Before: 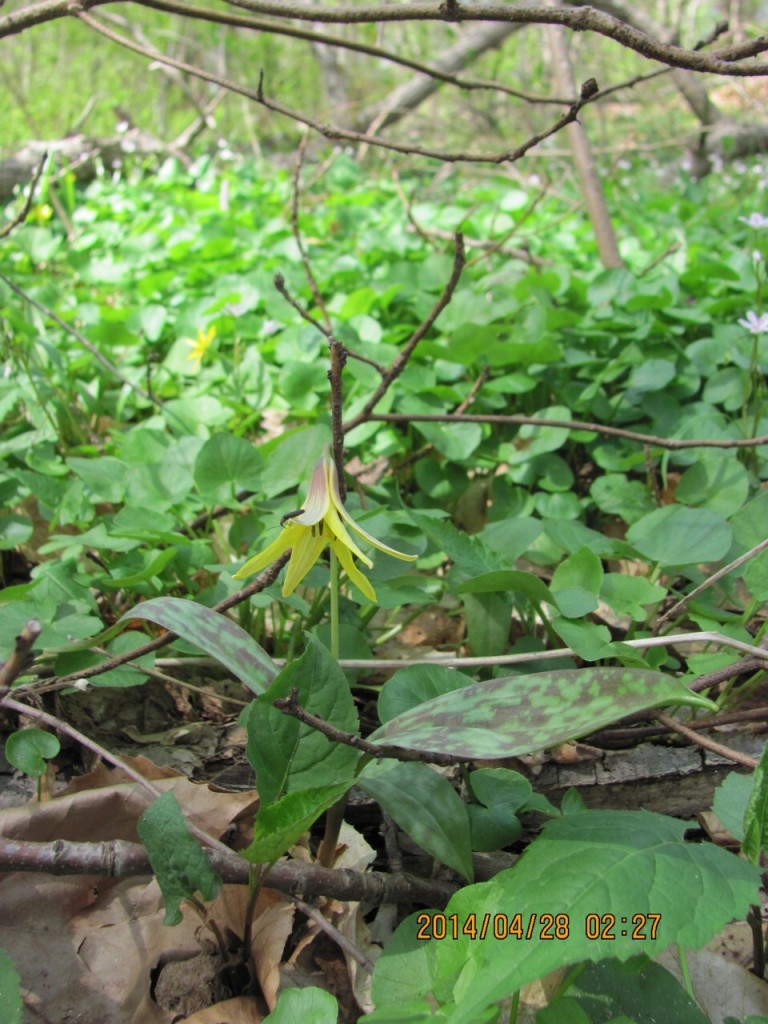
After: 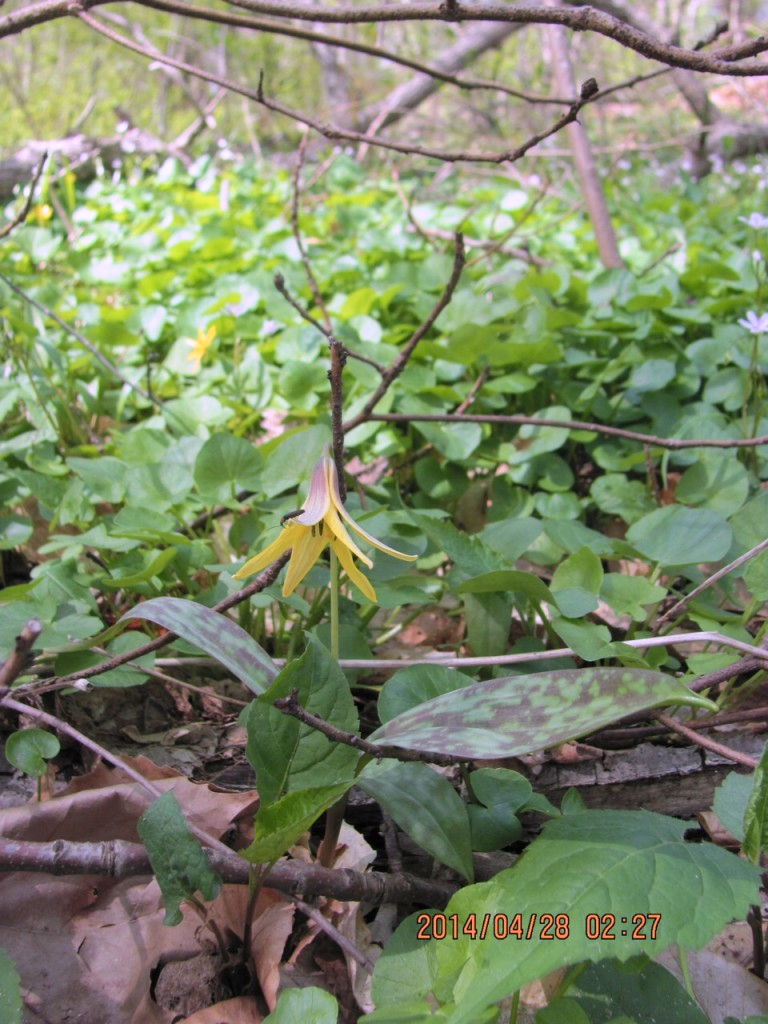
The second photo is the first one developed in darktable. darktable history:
color zones: curves: ch1 [(0.239, 0.552) (0.75, 0.5)]; ch2 [(0.25, 0.462) (0.749, 0.457)], mix 25.94%
color correction: highlights a* 15.46, highlights b* -20.56
